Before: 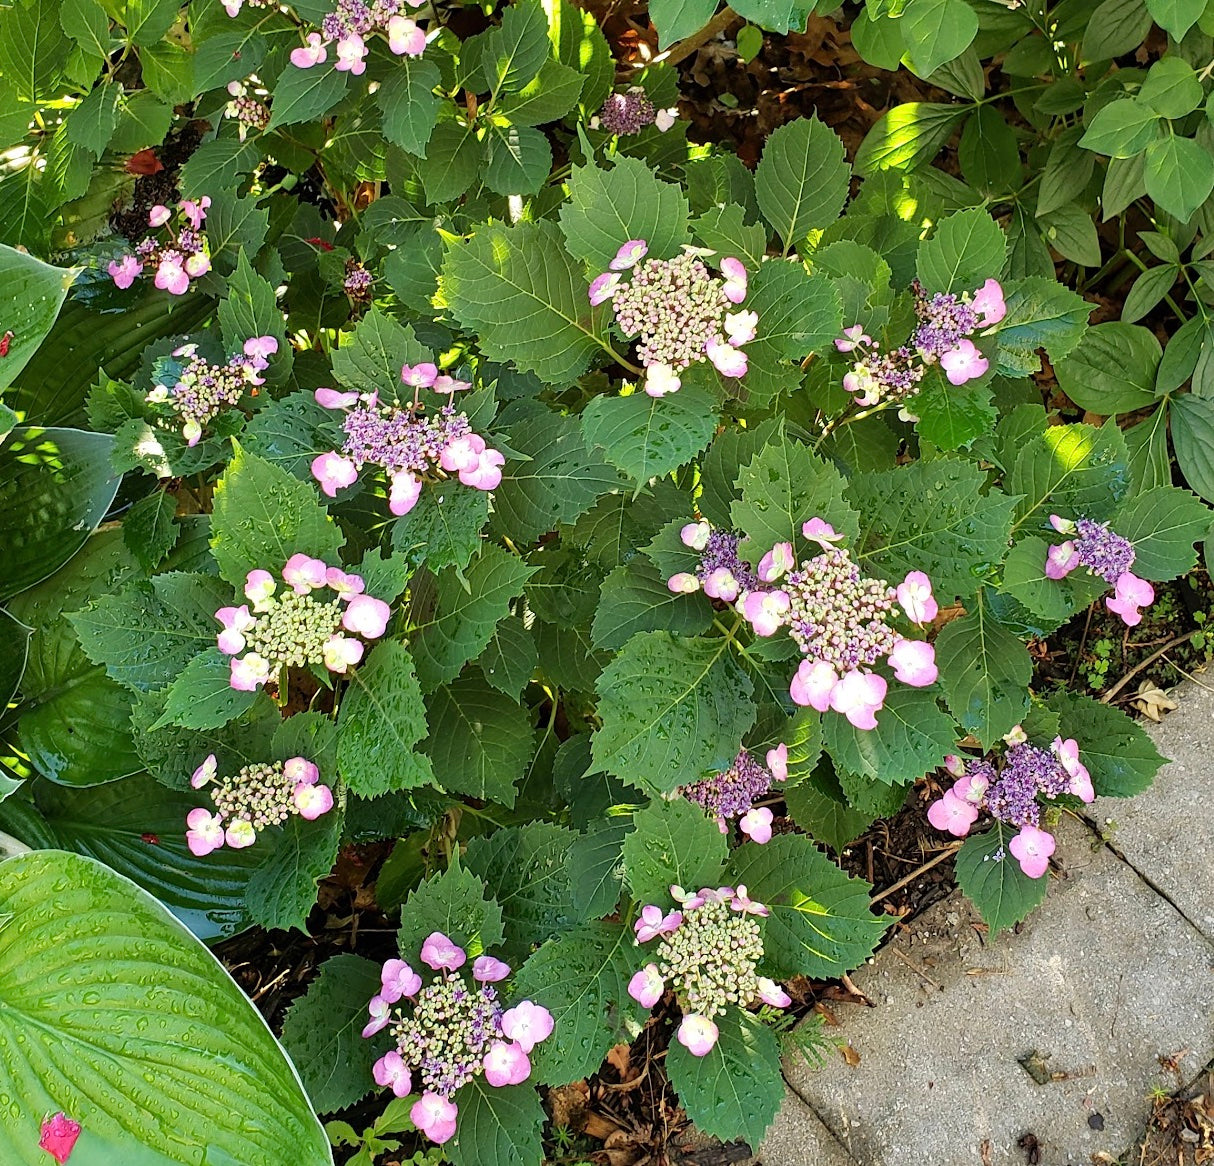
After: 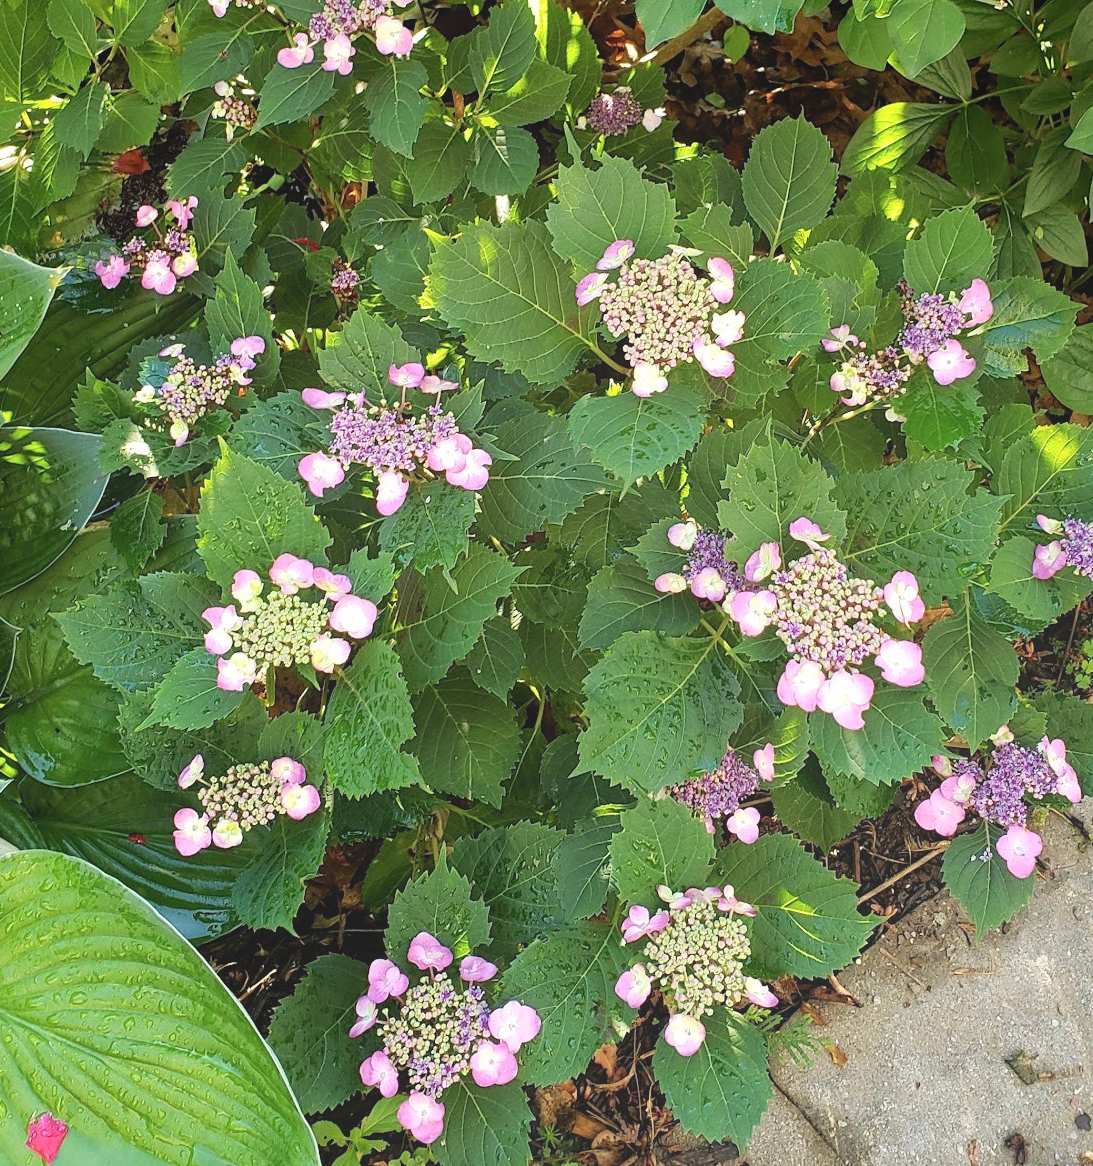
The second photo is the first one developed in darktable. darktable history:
crop and rotate: left 1.088%, right 8.807%
contrast brightness saturation: saturation -0.05
bloom: size 40%
